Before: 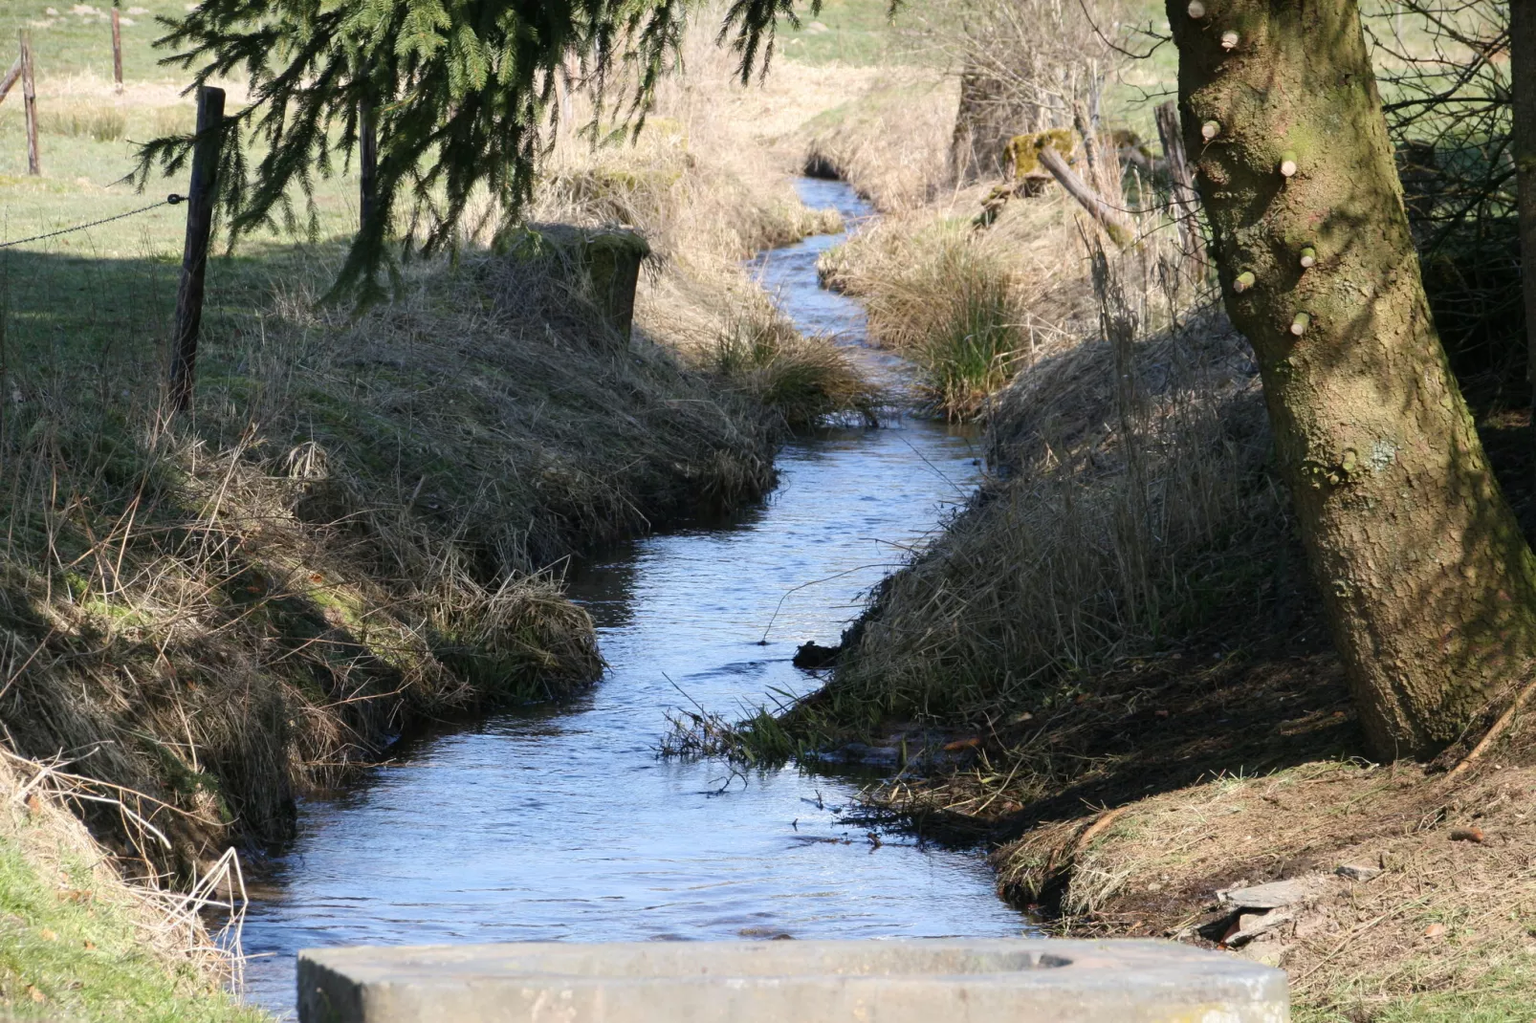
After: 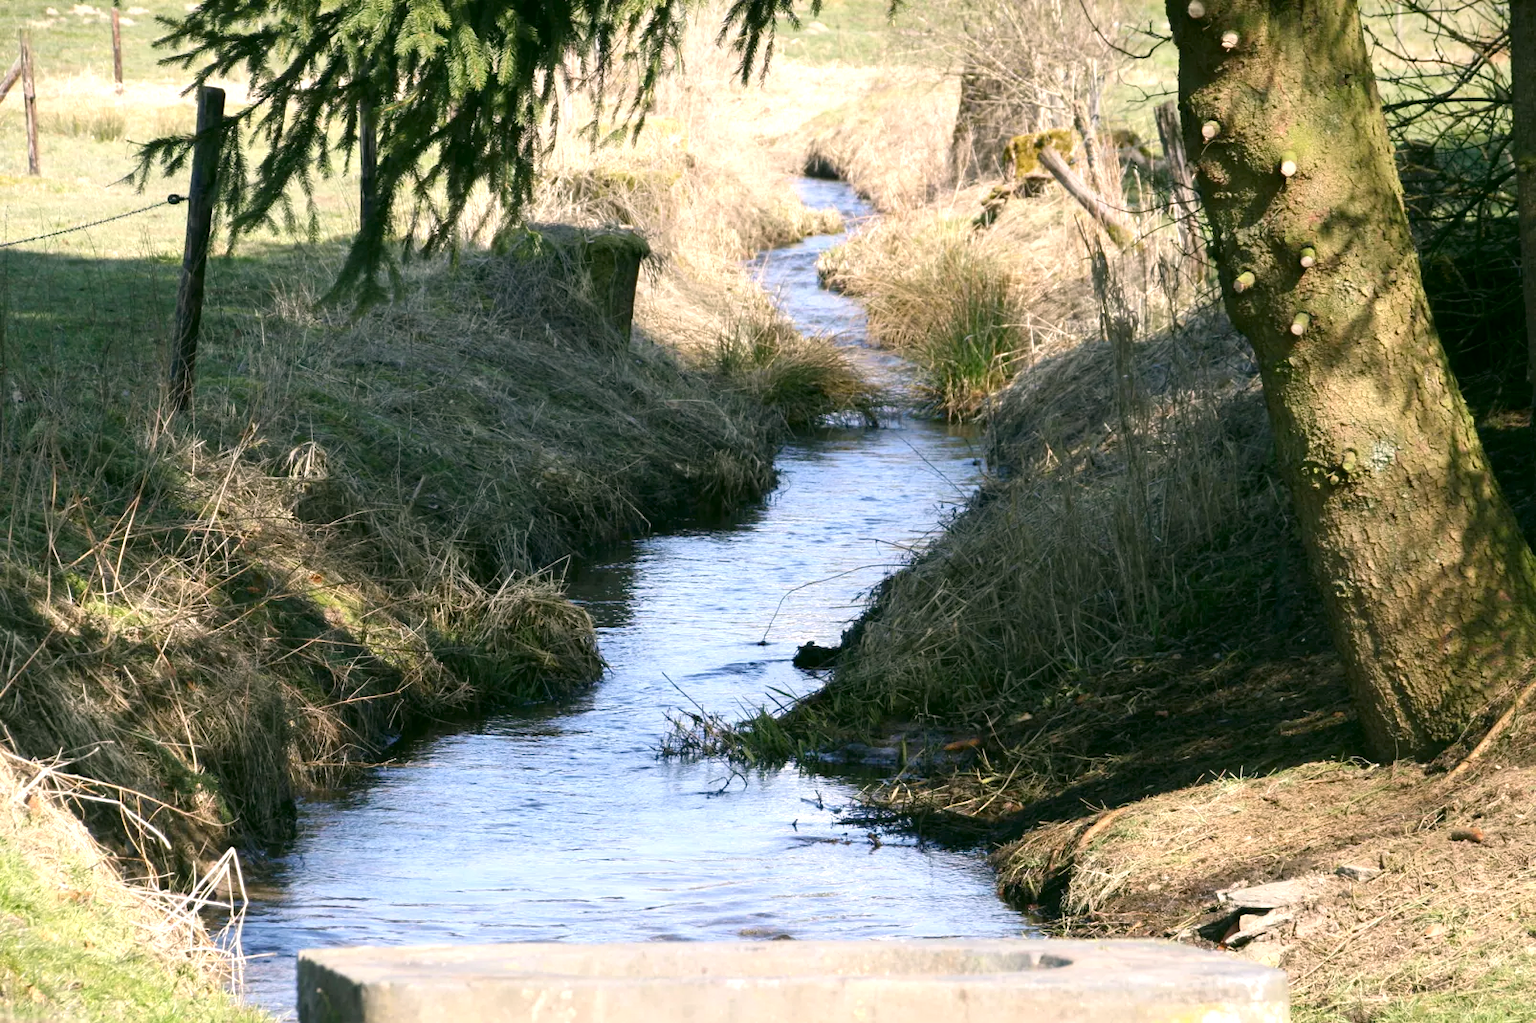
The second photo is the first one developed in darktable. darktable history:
exposure: black level correction 0.001, exposure 0.5 EV, compensate exposure bias true, compensate highlight preservation false
color correction: highlights a* 4.02, highlights b* 4.98, shadows a* -7.55, shadows b* 4.98
